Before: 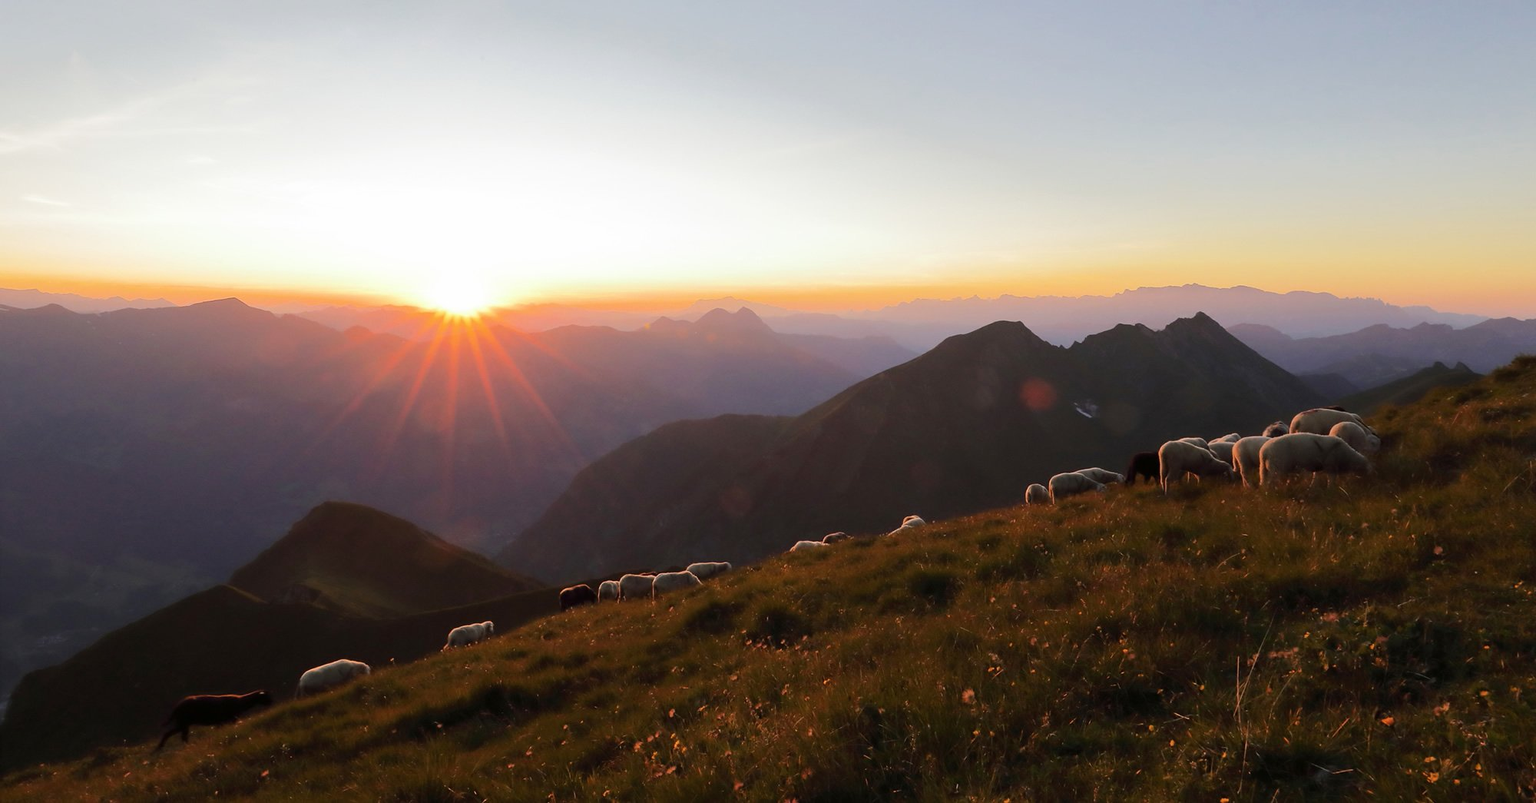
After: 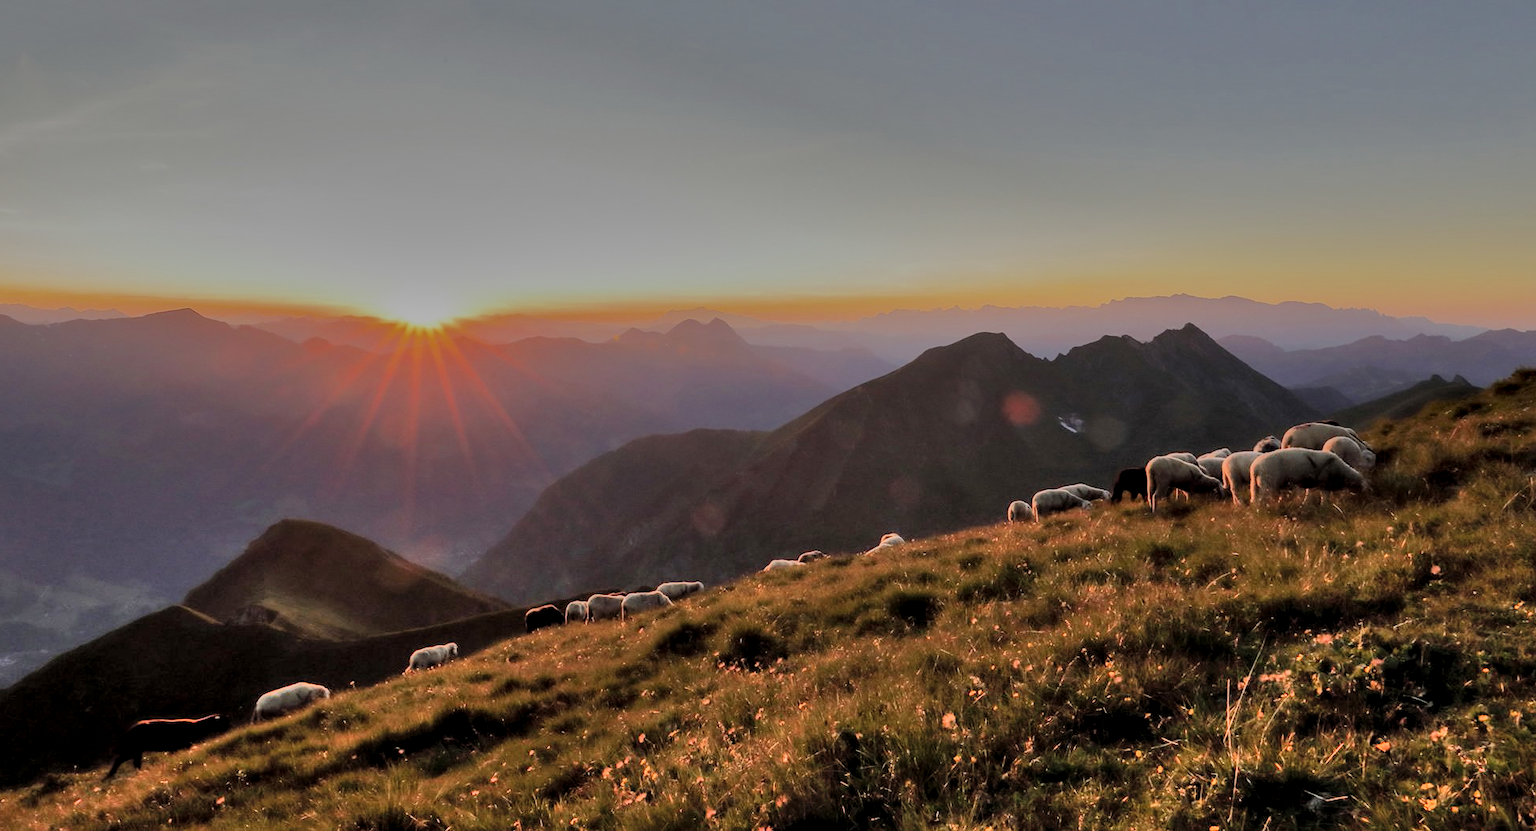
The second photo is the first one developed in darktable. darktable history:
shadows and highlights: shadows 81.42, white point adjustment -8.94, highlights -61.42, soften with gaussian
exposure: exposure 0.135 EV, compensate exposure bias true, compensate highlight preservation false
crop and rotate: left 3.433%
filmic rgb: black relative exposure -8.82 EV, white relative exposure 4.99 EV, target black luminance 0%, hardness 3.79, latitude 66.38%, contrast 0.82, highlights saturation mix 11.49%, shadows ↔ highlights balance 20.28%
local contrast: on, module defaults
